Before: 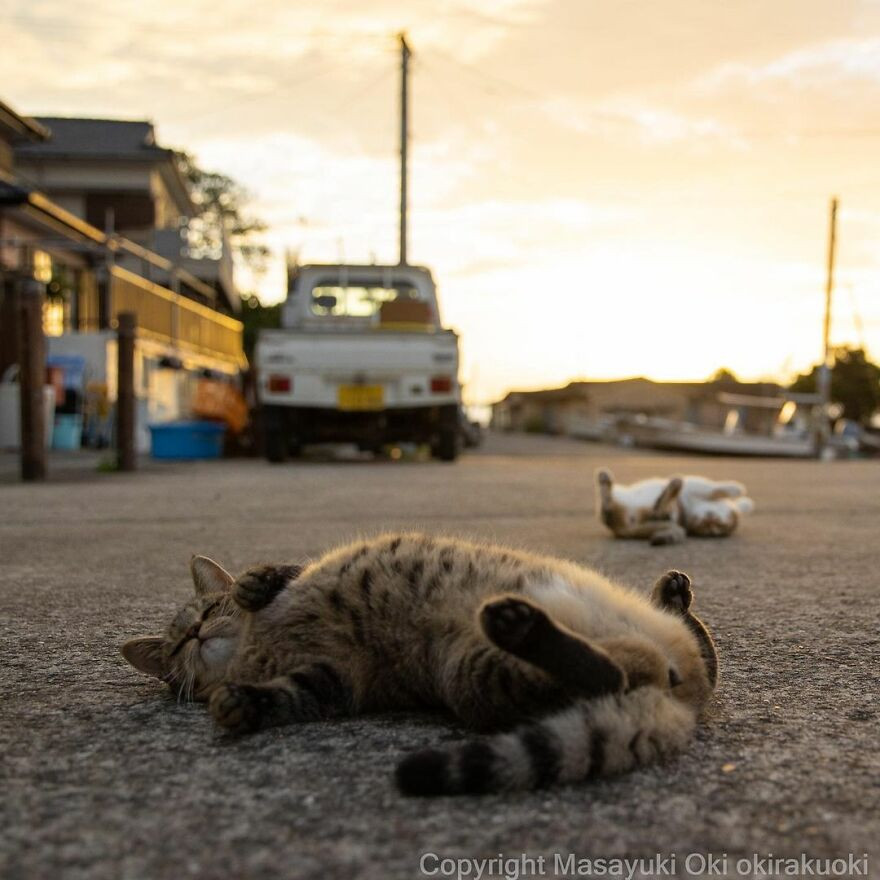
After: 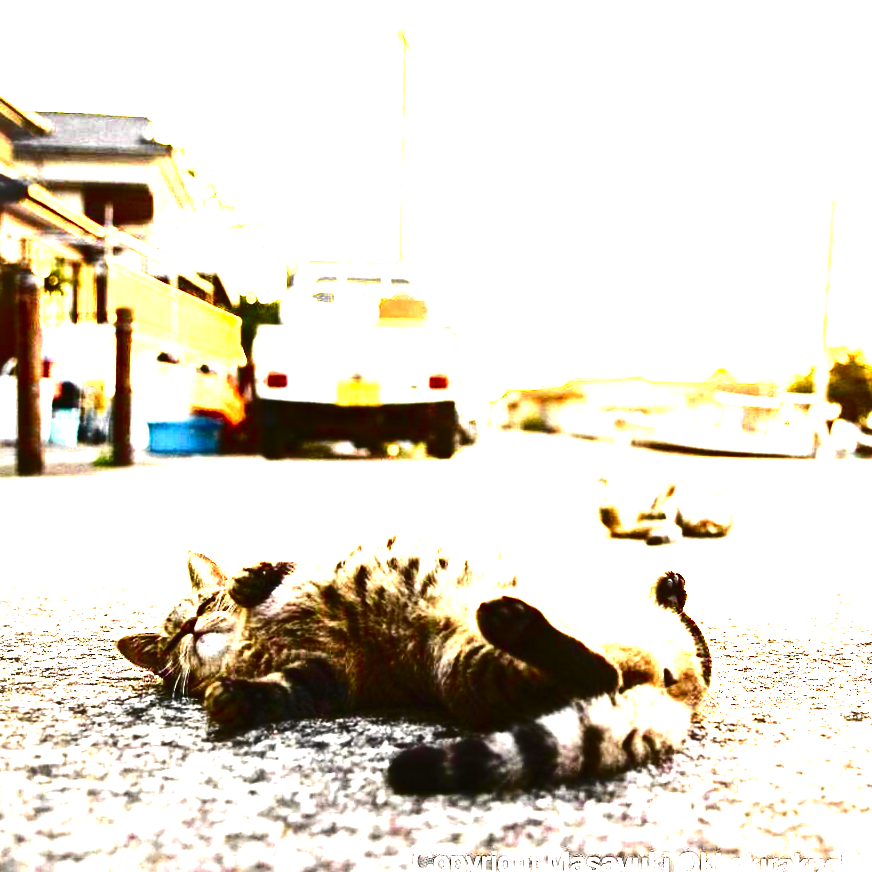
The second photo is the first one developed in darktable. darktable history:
exposure: black level correction 0, exposure 1.45 EV, compensate exposure bias true, compensate highlight preservation false
contrast brightness saturation: contrast 0.28
tone curve: curves: ch0 [(0, 0.014) (0.17, 0.099) (0.392, 0.438) (0.725, 0.828) (0.872, 0.918) (1, 0.981)]; ch1 [(0, 0) (0.402, 0.36) (0.489, 0.491) (0.5, 0.503) (0.515, 0.52) (0.545, 0.574) (0.615, 0.662) (0.701, 0.725) (1, 1)]; ch2 [(0, 0) (0.42, 0.458) (0.485, 0.499) (0.503, 0.503) (0.531, 0.542) (0.561, 0.594) (0.644, 0.694) (0.717, 0.753) (1, 0.991)], color space Lab, independent channels
crop and rotate: angle -0.5°
vignetting: fall-off start 100%, brightness 0.05, saturation 0
levels: levels [0, 0.281, 0.562]
